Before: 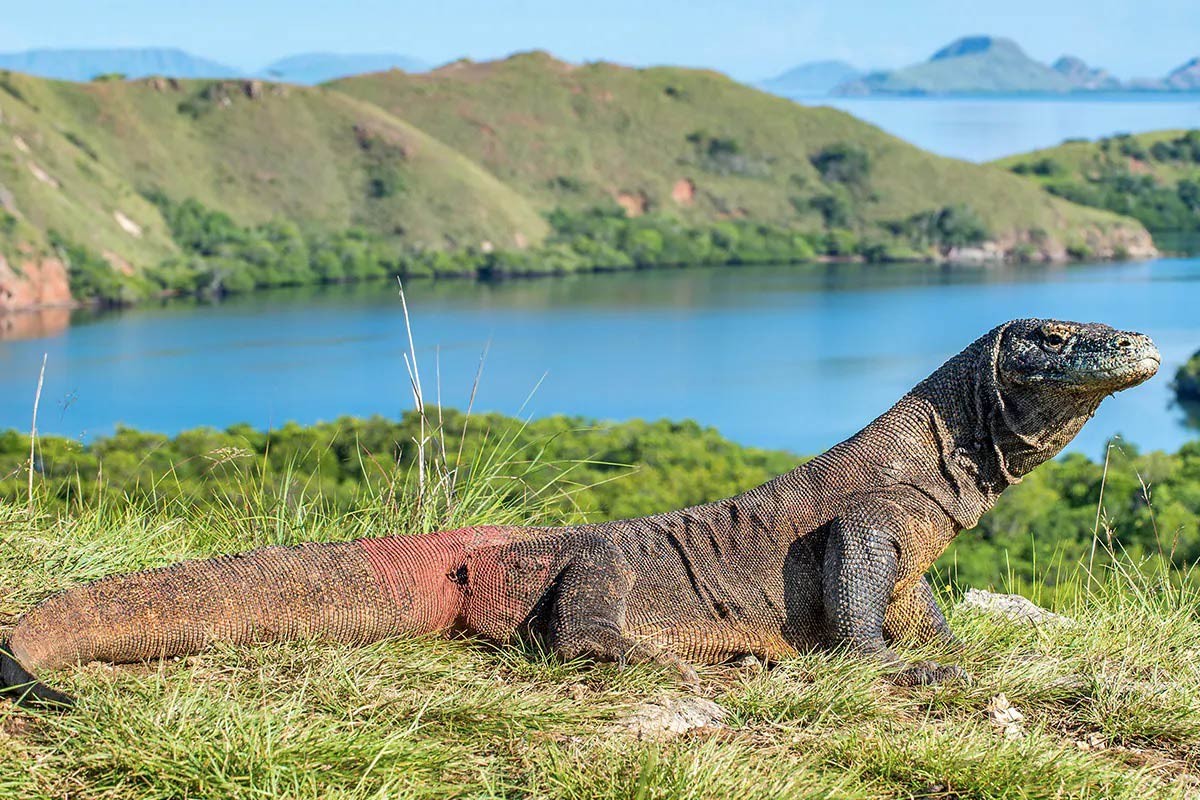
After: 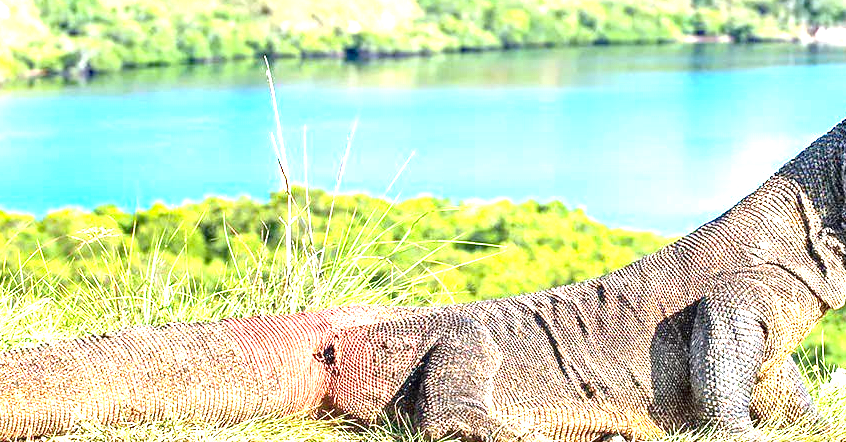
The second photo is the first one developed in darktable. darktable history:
crop: left 11.123%, top 27.61%, right 18.3%, bottom 17.034%
exposure: black level correction 0, exposure 2.088 EV, compensate exposure bias true, compensate highlight preservation false
haze removal: strength 0.29, distance 0.25, compatibility mode true, adaptive false
